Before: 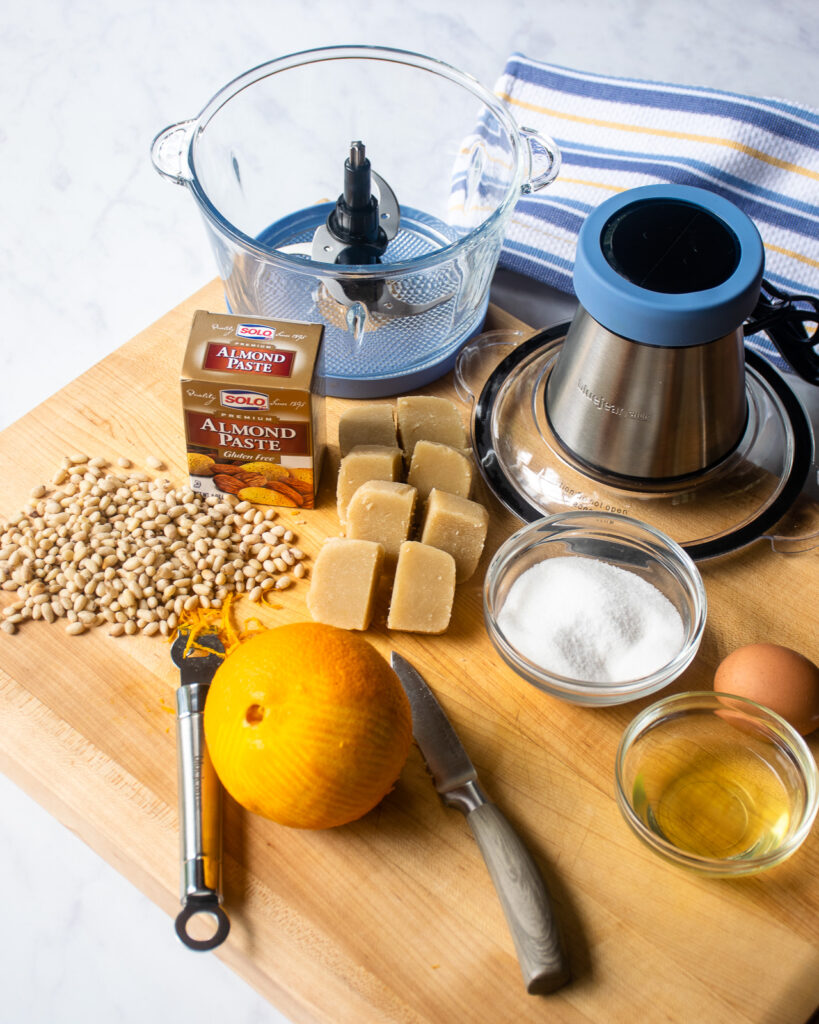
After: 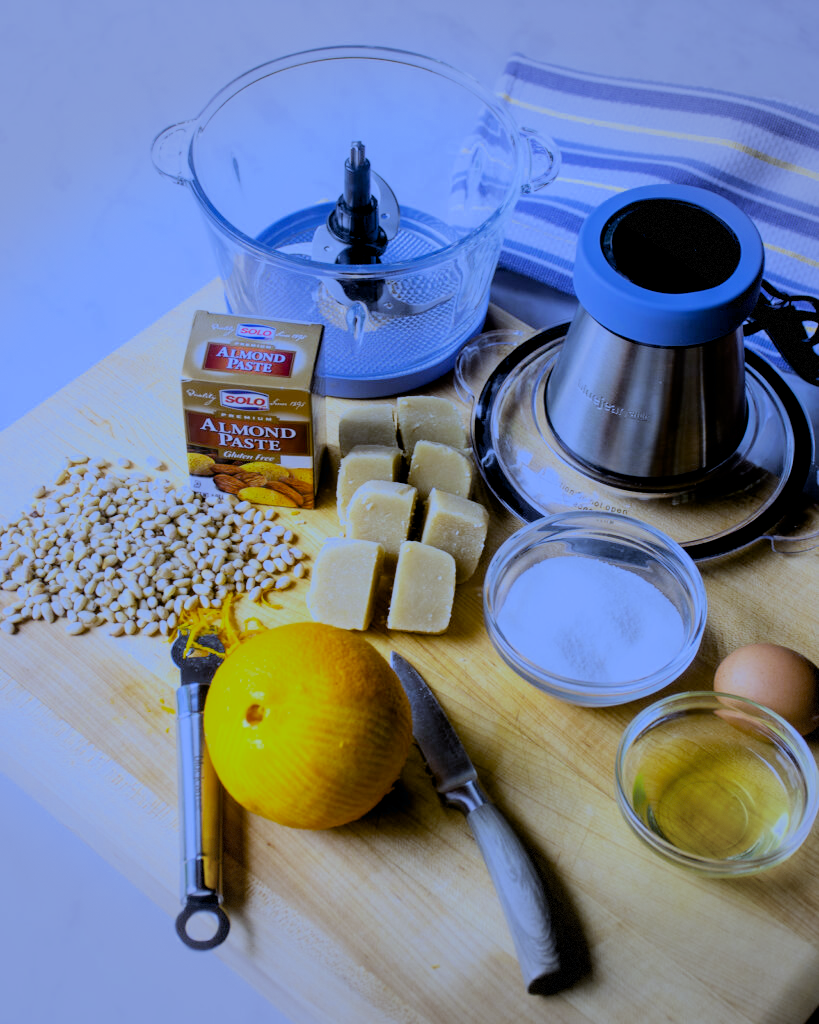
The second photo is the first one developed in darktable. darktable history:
filmic rgb: black relative exposure -7.15 EV, white relative exposure 5.36 EV, hardness 3.02, color science v6 (2022)
white balance: red 0.766, blue 1.537
exposure: black level correction 0.009, compensate highlight preservation false
vignetting: fall-off start 91%, fall-off radius 39.39%, brightness -0.182, saturation -0.3, width/height ratio 1.219, shape 1.3, dithering 8-bit output, unbound false
